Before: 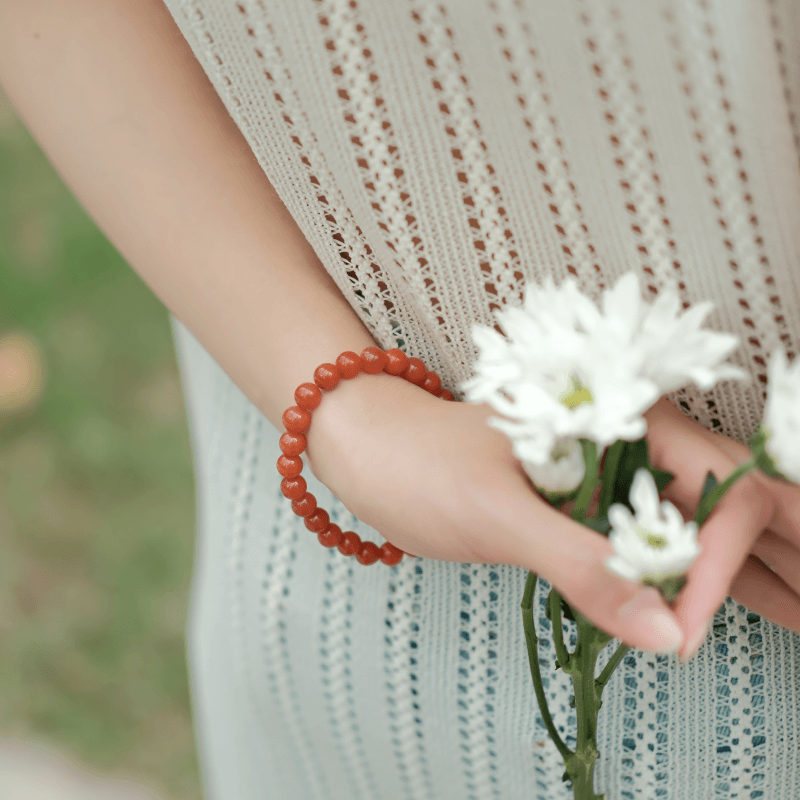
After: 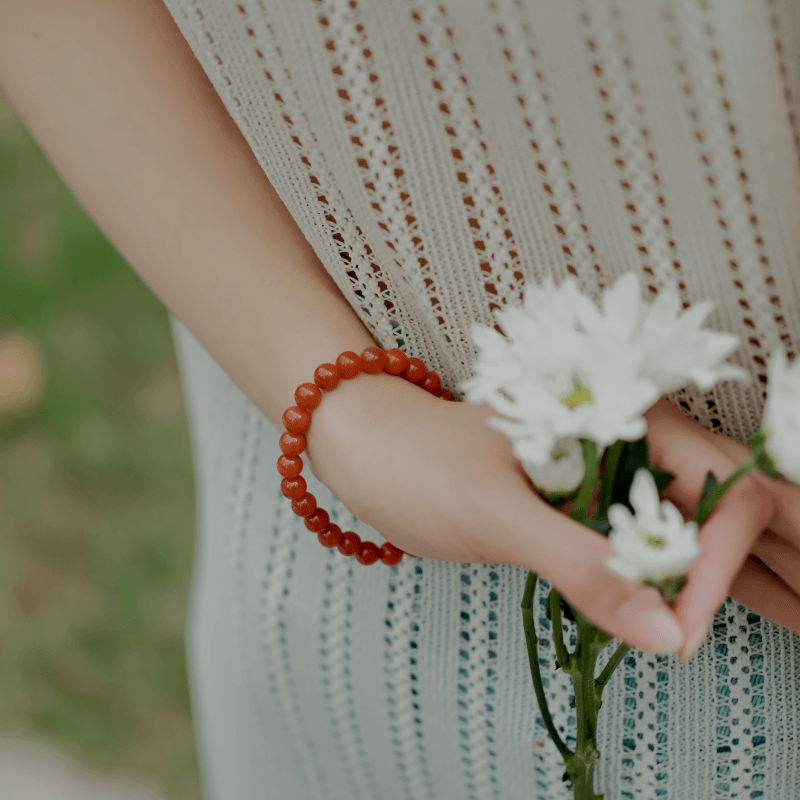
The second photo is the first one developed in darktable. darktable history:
shadows and highlights: highlights color adjustment 0%, soften with gaussian
filmic rgb: middle gray luminance 29%, black relative exposure -10.3 EV, white relative exposure 5.5 EV, threshold 6 EV, target black luminance 0%, hardness 3.95, latitude 2.04%, contrast 1.132, highlights saturation mix 5%, shadows ↔ highlights balance 15.11%, preserve chrominance no, color science v3 (2019), use custom middle-gray values true, iterations of high-quality reconstruction 0, enable highlight reconstruction true
